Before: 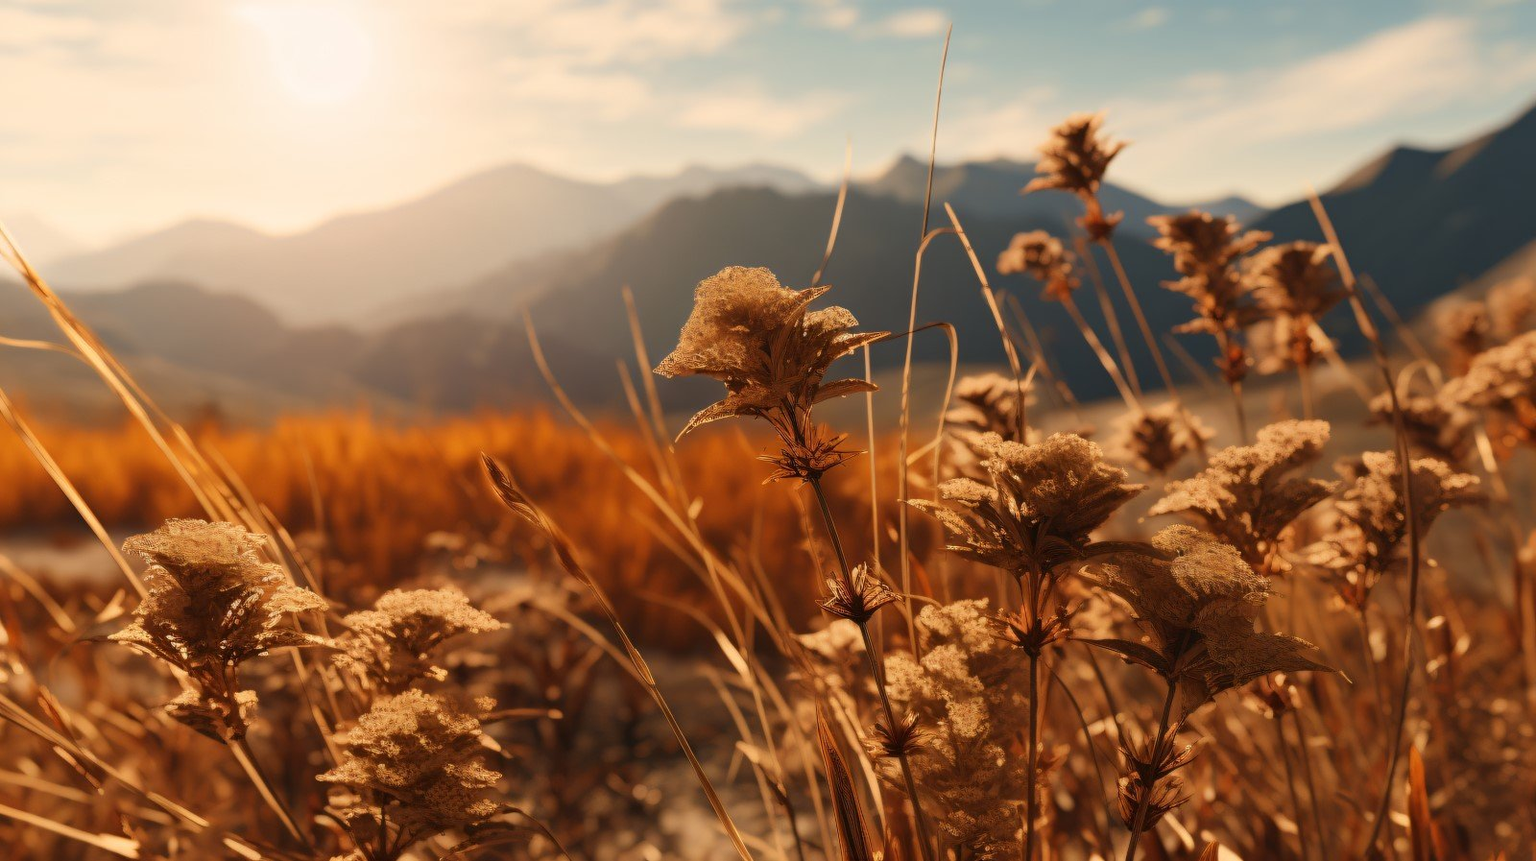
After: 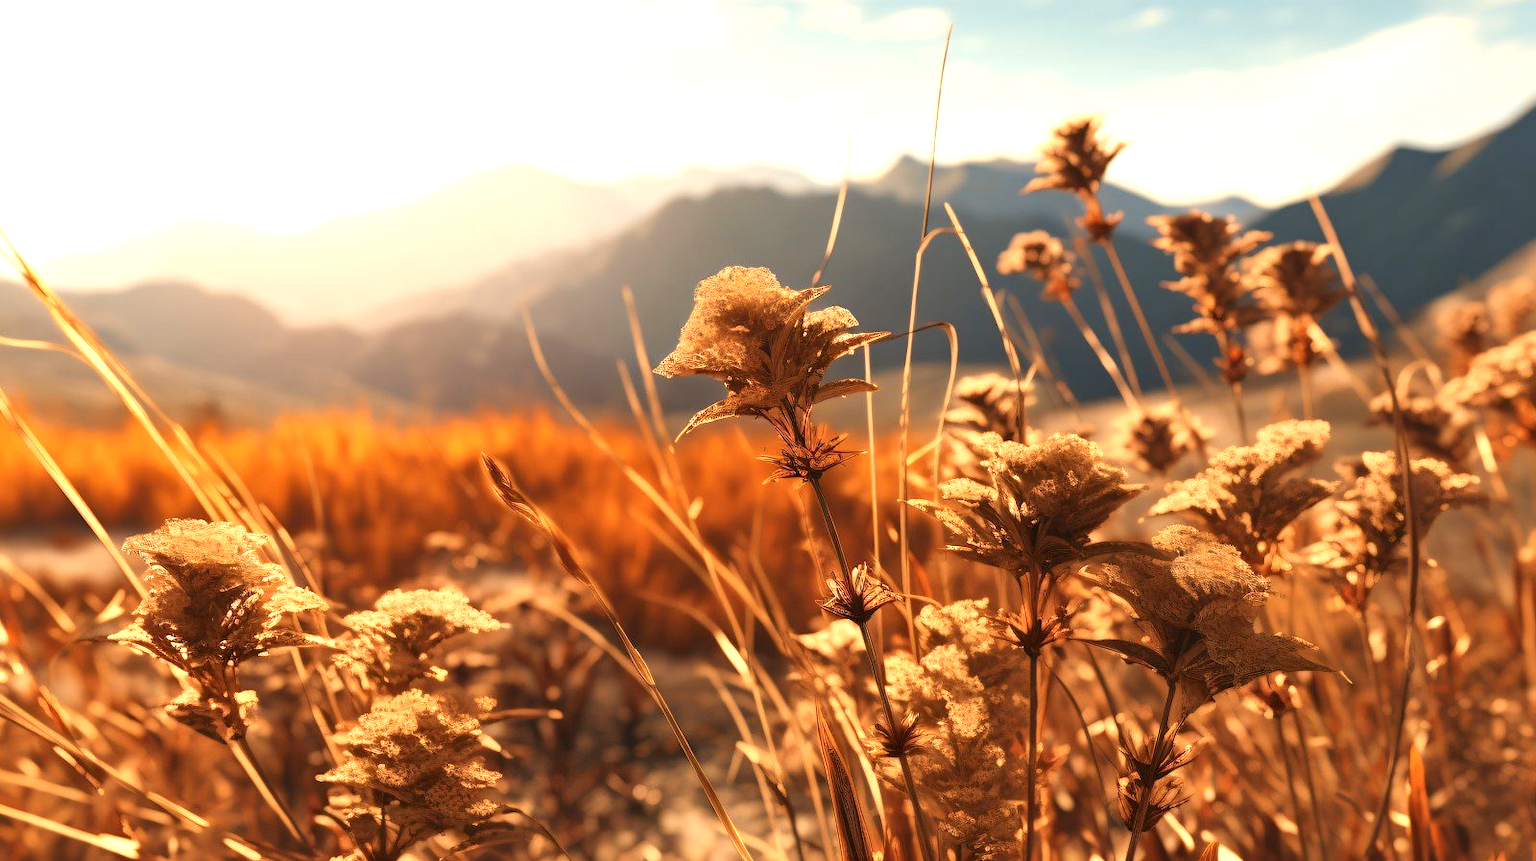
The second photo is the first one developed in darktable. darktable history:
local contrast: mode bilateral grid, contrast 20, coarseness 50, detail 120%, midtone range 0.2
exposure: black level correction 0, exposure 1 EV, compensate highlight preservation false
